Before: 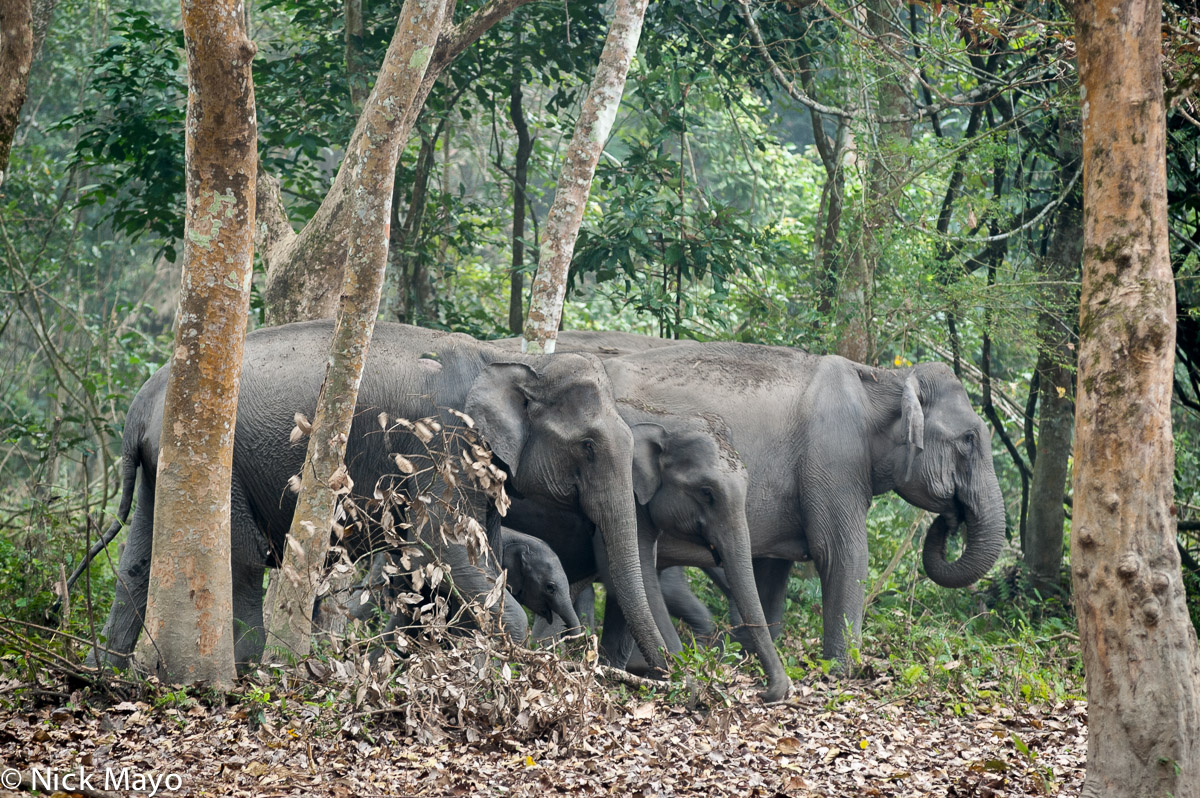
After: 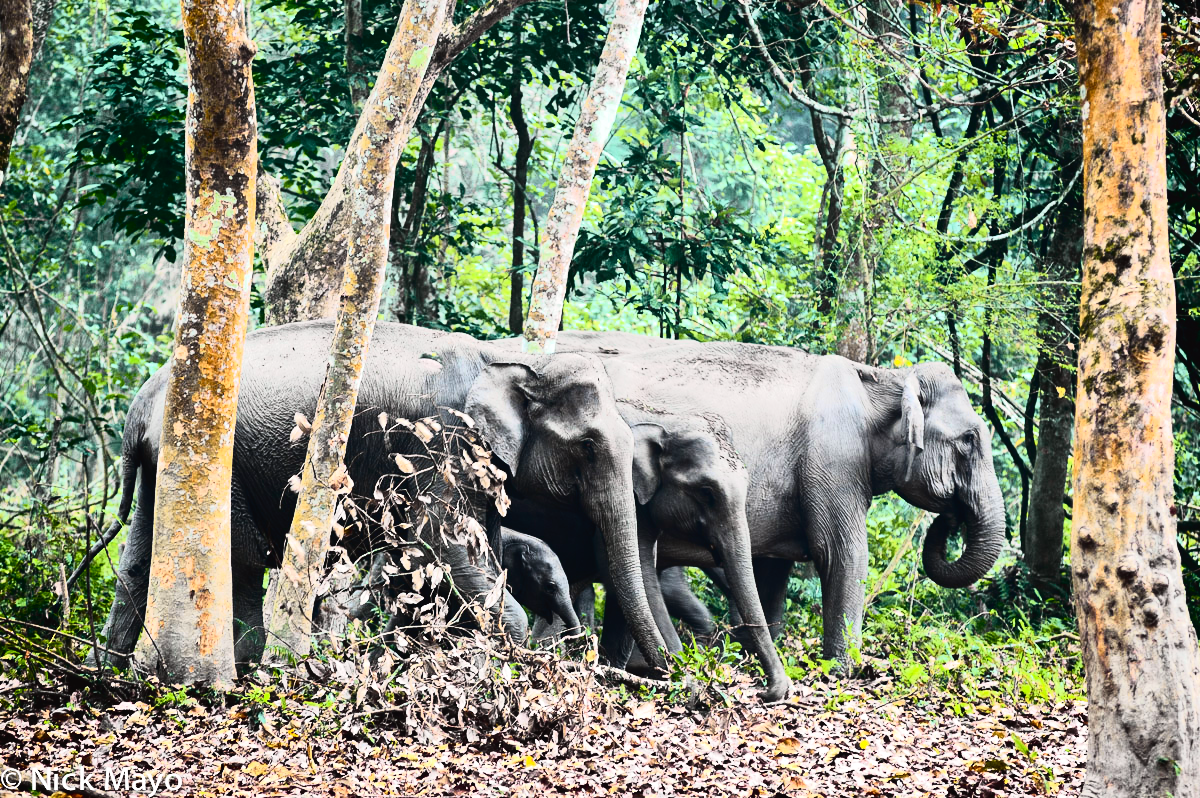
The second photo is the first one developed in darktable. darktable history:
tone equalizer: -8 EV -1.08 EV, -7 EV -1.01 EV, -6 EV -0.867 EV, -5 EV -0.578 EV, -3 EV 0.578 EV, -2 EV 0.867 EV, -1 EV 1.01 EV, +0 EV 1.08 EV, edges refinement/feathering 500, mask exposure compensation -1.57 EV, preserve details no
tone curve: curves: ch0 [(0, 0.023) (0.132, 0.075) (0.256, 0.2) (0.463, 0.494) (0.699, 0.816) (0.813, 0.898) (1, 0.943)]; ch1 [(0, 0) (0.32, 0.306) (0.441, 0.41) (0.476, 0.466) (0.498, 0.5) (0.518, 0.519) (0.546, 0.571) (0.604, 0.651) (0.733, 0.817) (1, 1)]; ch2 [(0, 0) (0.312, 0.313) (0.431, 0.425) (0.483, 0.477) (0.503, 0.503) (0.526, 0.507) (0.564, 0.575) (0.614, 0.695) (0.713, 0.767) (0.985, 0.966)], color space Lab, independent channels
